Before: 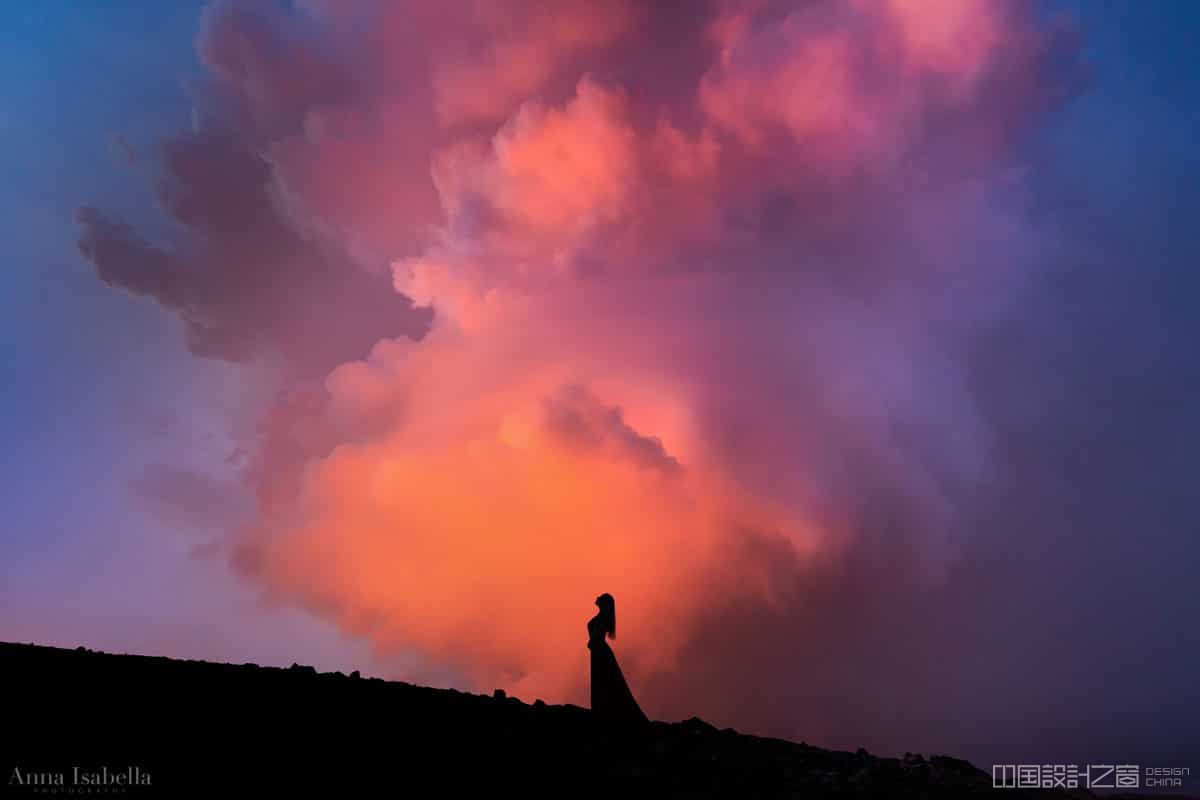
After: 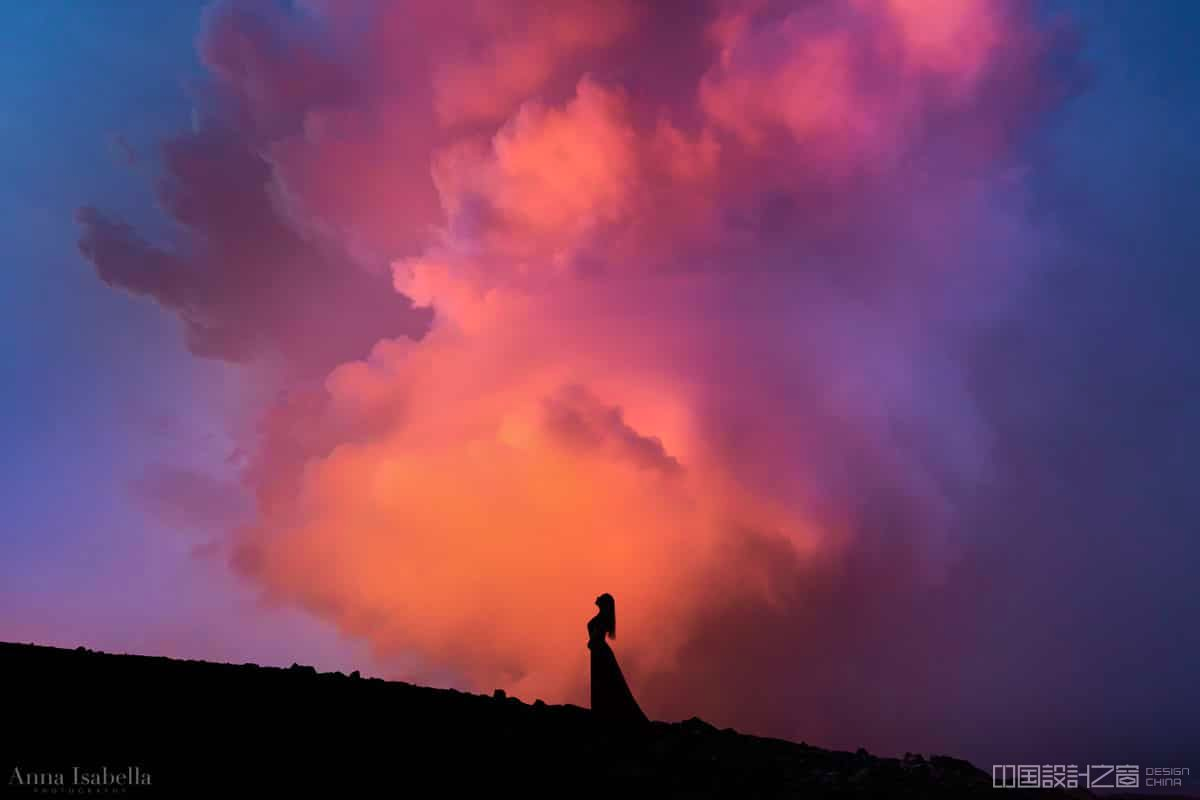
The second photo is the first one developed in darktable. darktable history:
velvia: strength 45%
